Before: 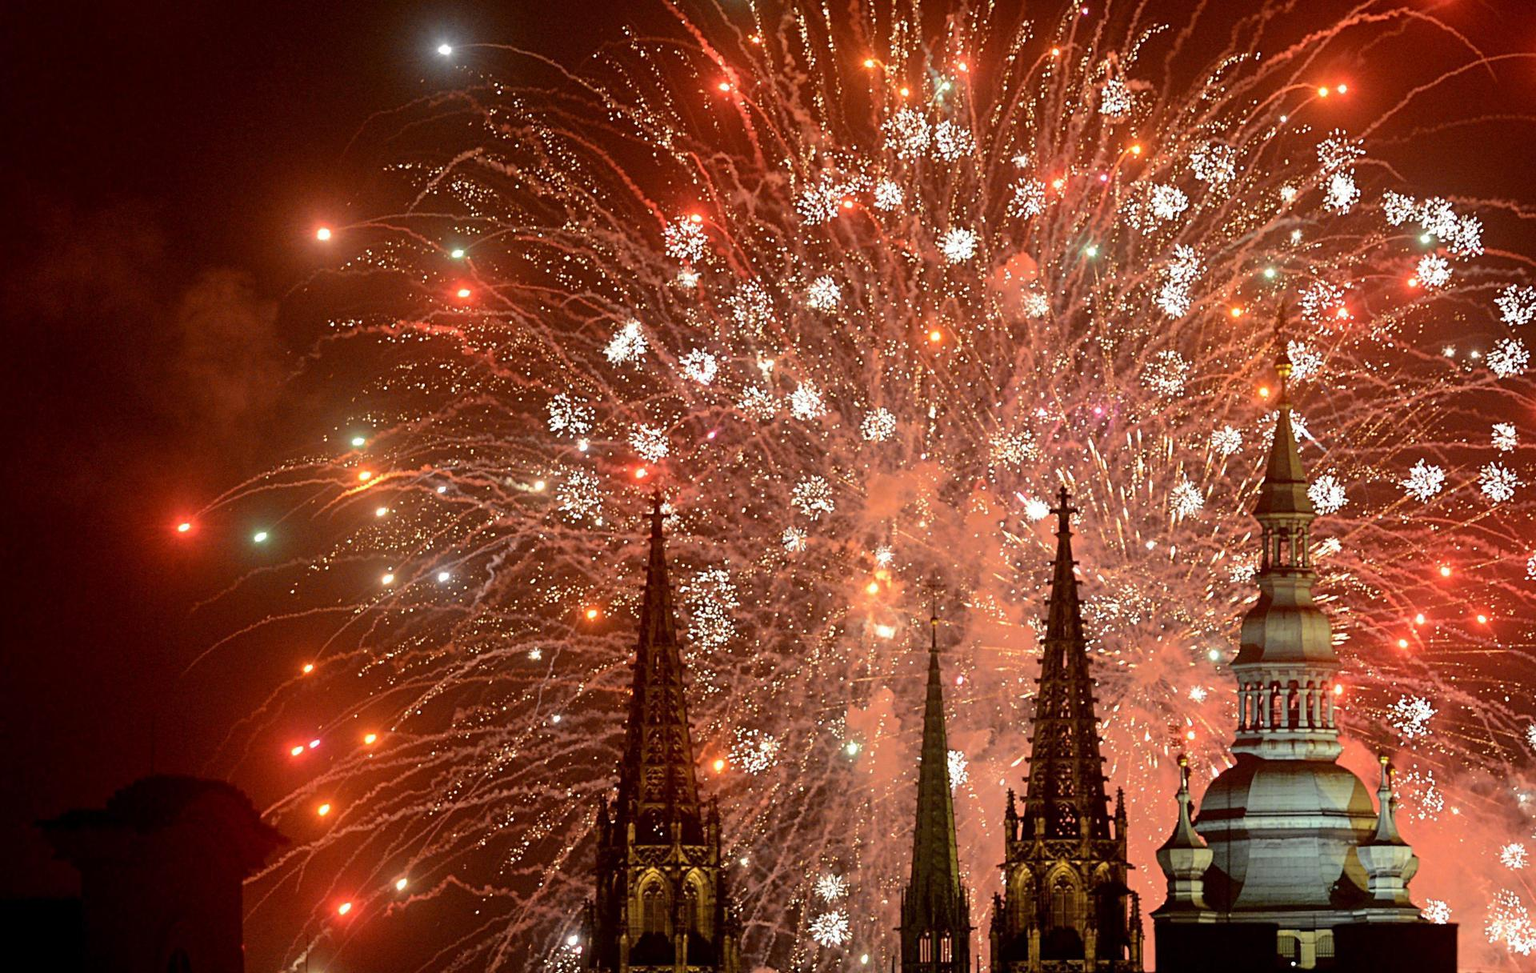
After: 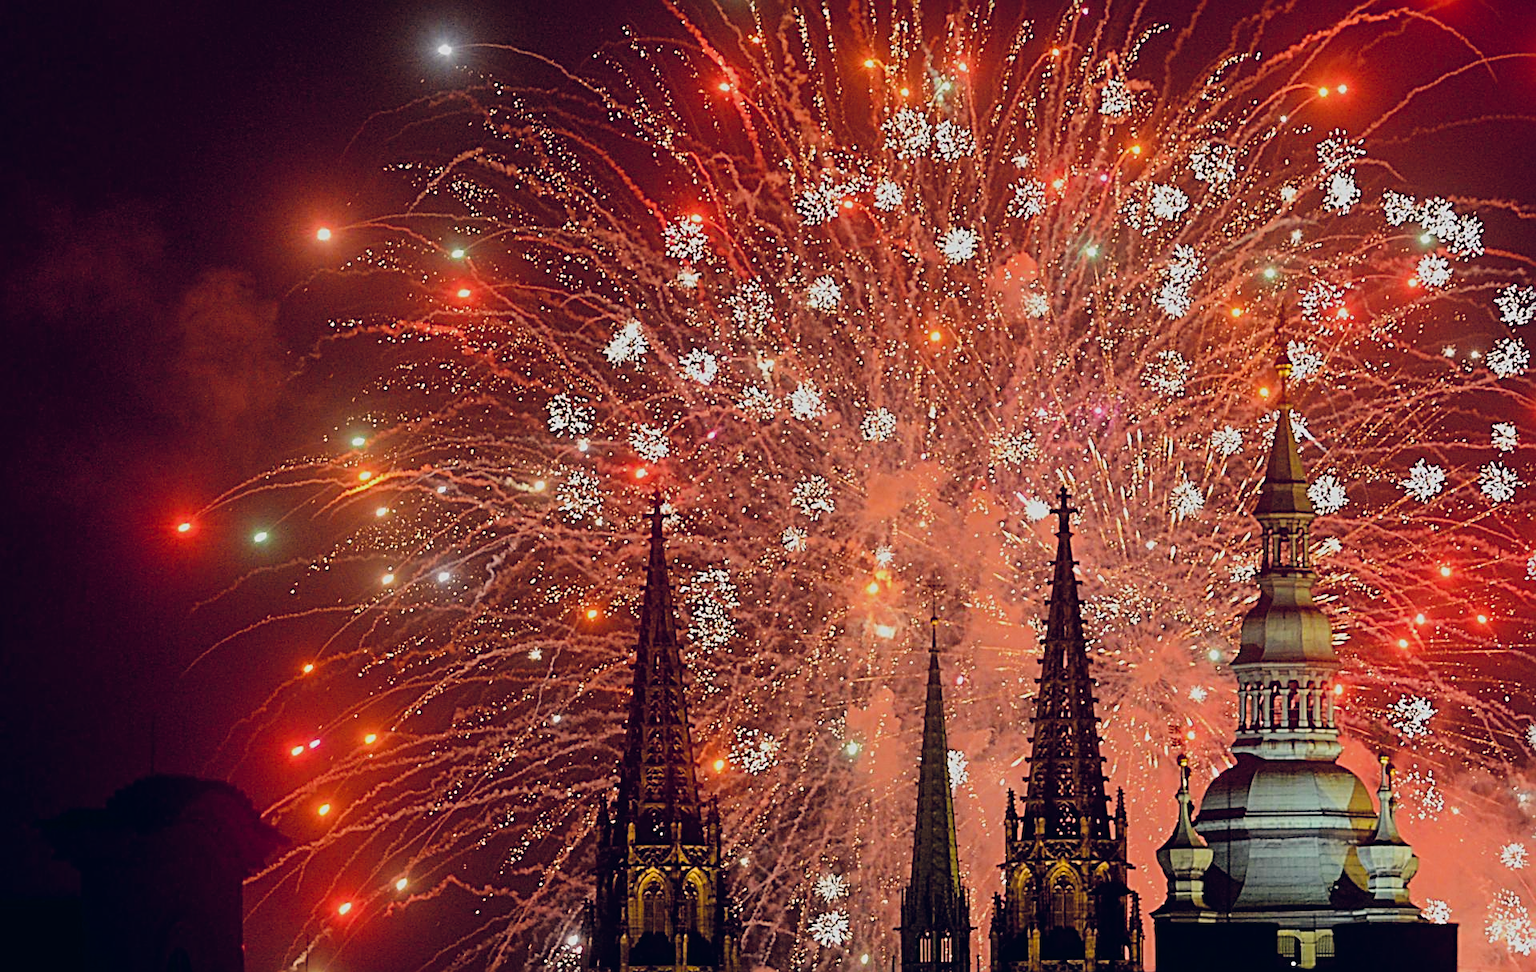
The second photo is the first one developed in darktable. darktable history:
exposure: exposure 0.086 EV, compensate exposure bias true, compensate highlight preservation false
filmic rgb: black relative exposure -7.65 EV, white relative exposure 4.56 EV, hardness 3.61, contrast 0.987
sharpen: radius 2.803, amount 0.706
color balance rgb: global offset › luminance 0.399%, global offset › chroma 0.206%, global offset › hue 254.7°, perceptual saturation grading › global saturation 19.49%, global vibrance 24.307%
